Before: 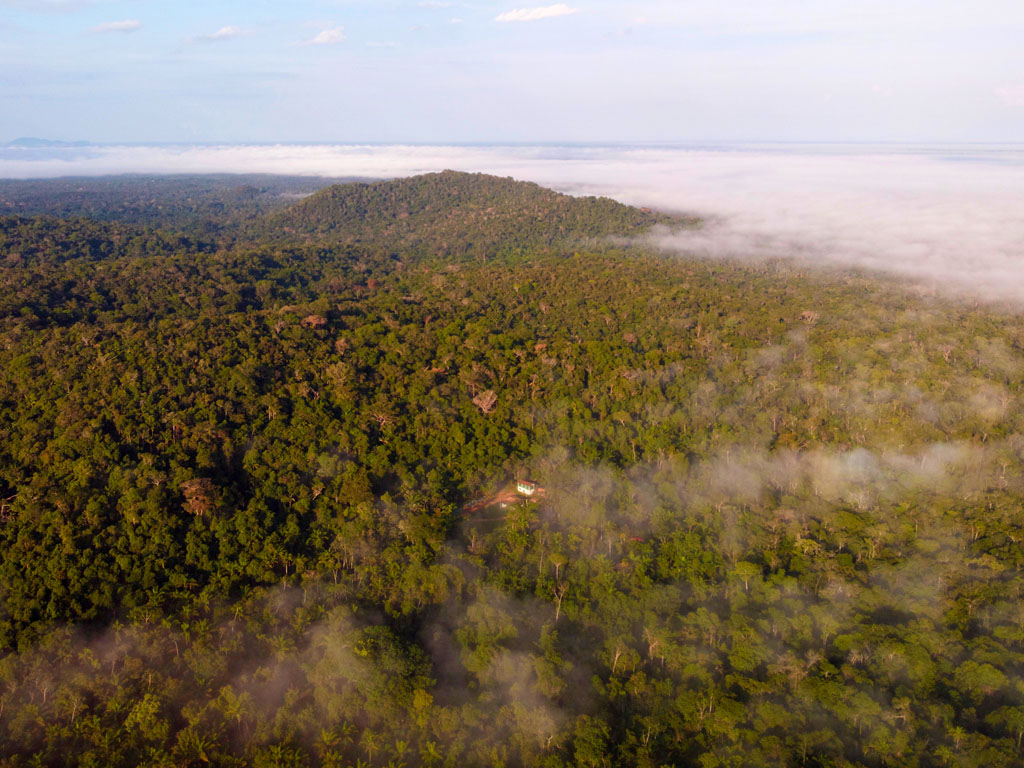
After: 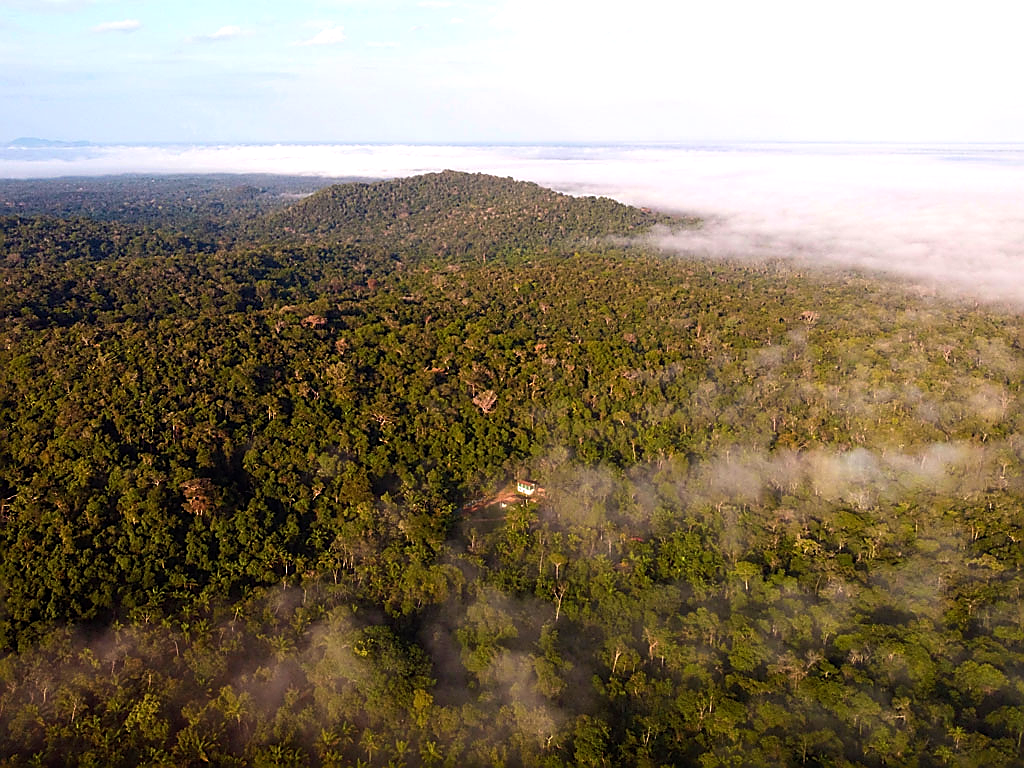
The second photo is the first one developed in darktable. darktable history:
exposure: compensate highlight preservation false
sharpen: radius 1.4, amount 1.25, threshold 0.7
tone equalizer: -8 EV -0.417 EV, -7 EV -0.389 EV, -6 EV -0.333 EV, -5 EV -0.222 EV, -3 EV 0.222 EV, -2 EV 0.333 EV, -1 EV 0.389 EV, +0 EV 0.417 EV, edges refinement/feathering 500, mask exposure compensation -1.57 EV, preserve details no
